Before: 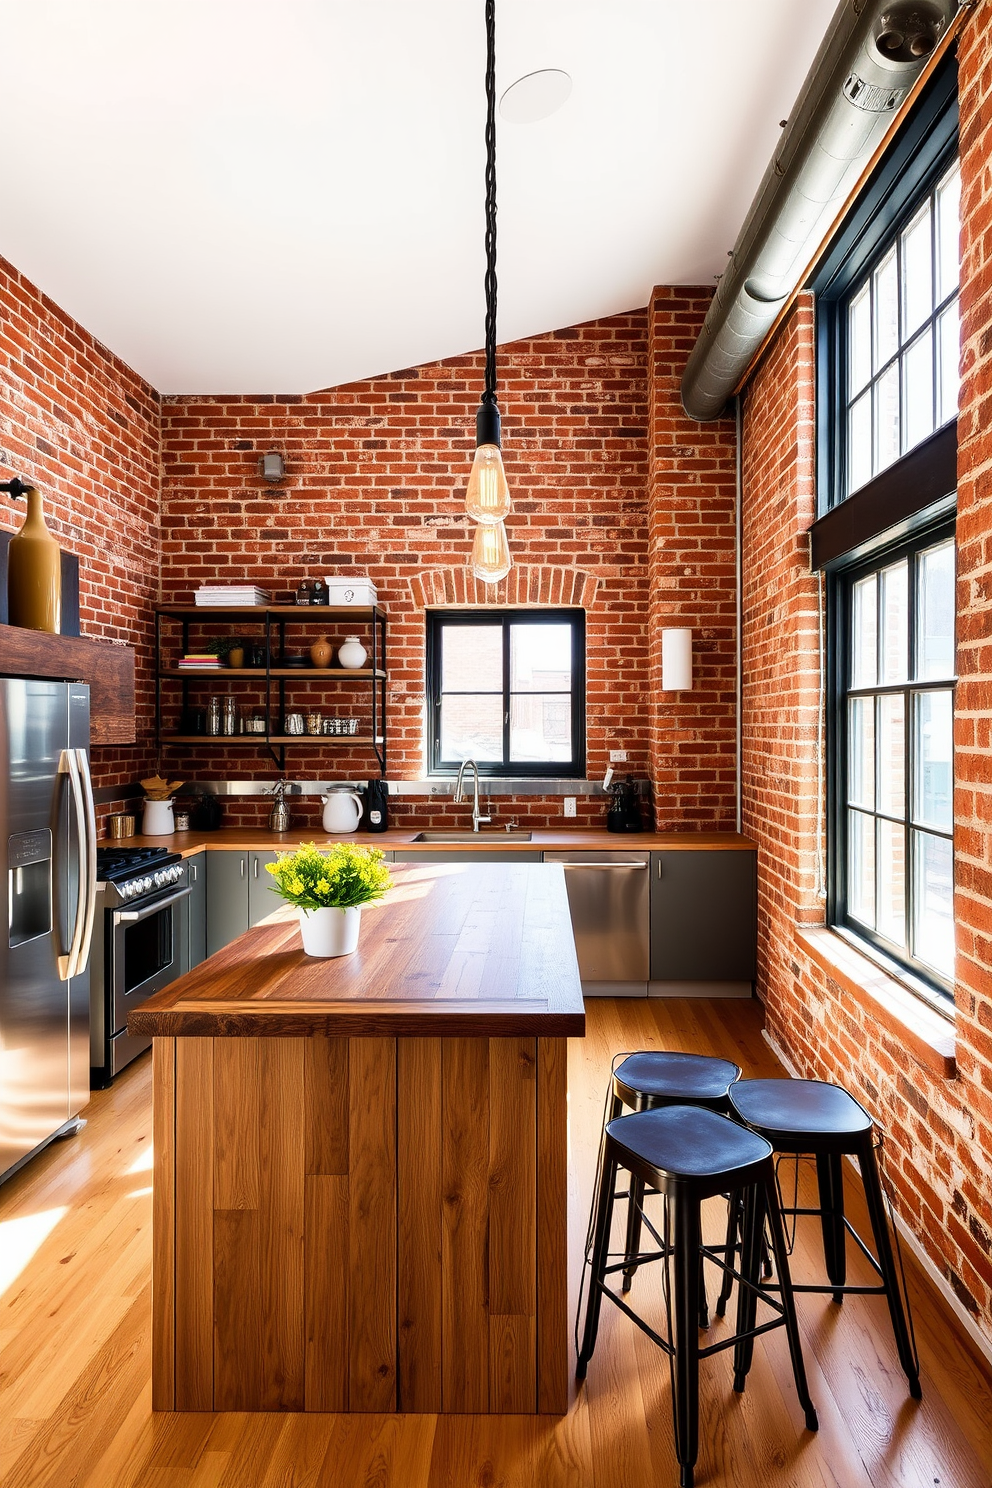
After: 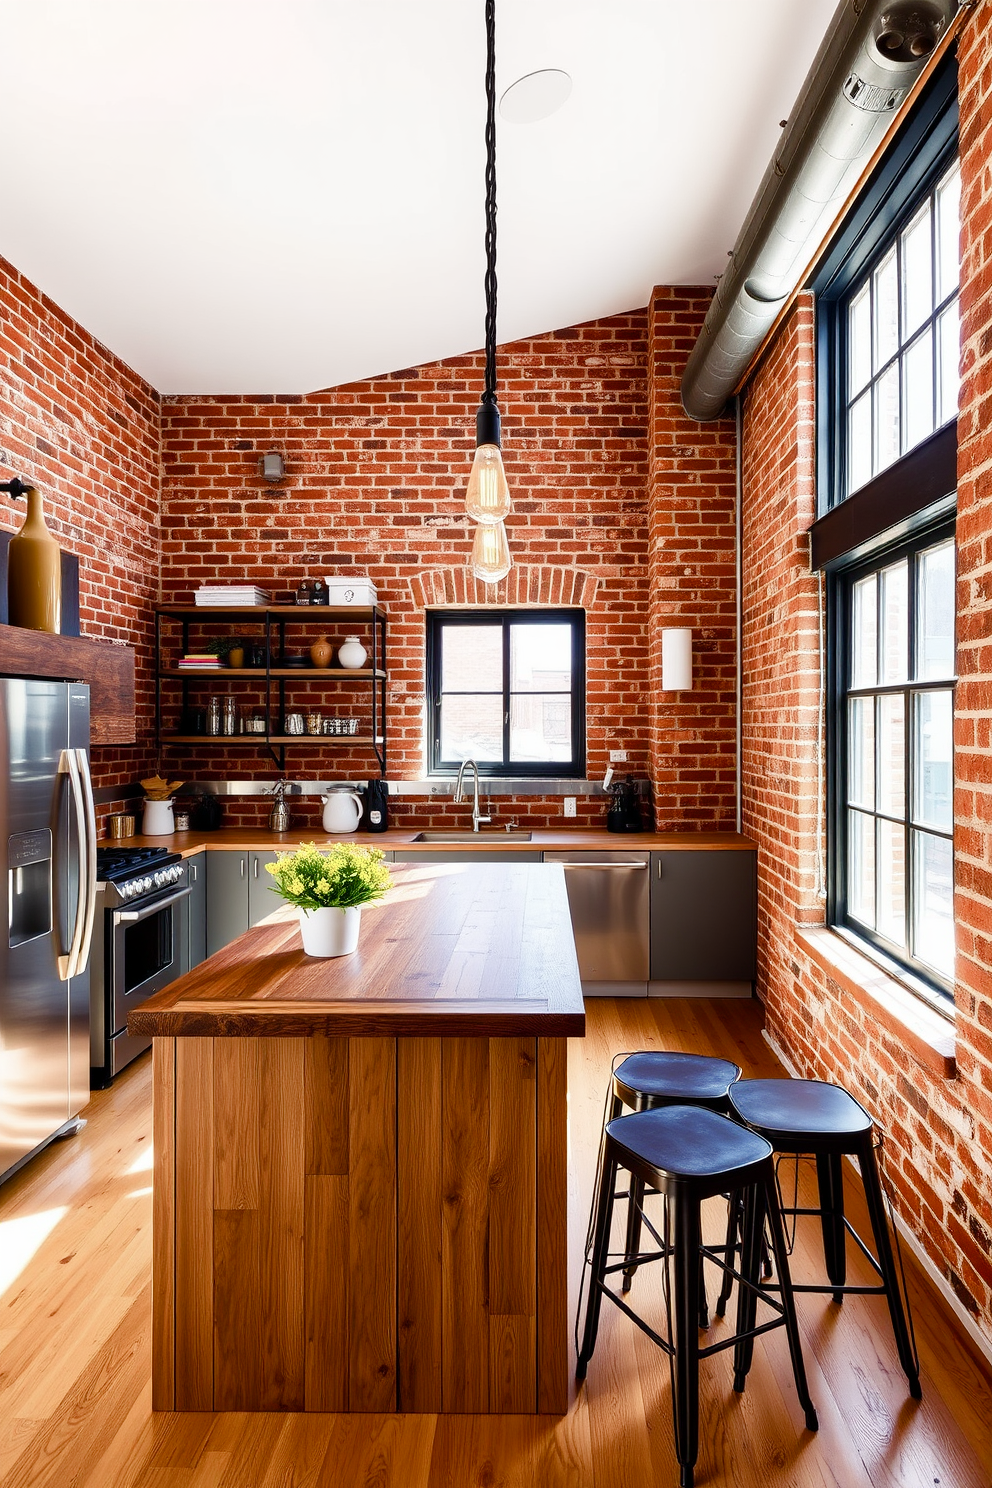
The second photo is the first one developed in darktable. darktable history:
color balance rgb: shadows lift › chroma 3.141%, shadows lift › hue 281.77°, perceptual saturation grading › global saturation 0.593%, perceptual saturation grading › highlights -25.064%, perceptual saturation grading › shadows 29.687%
